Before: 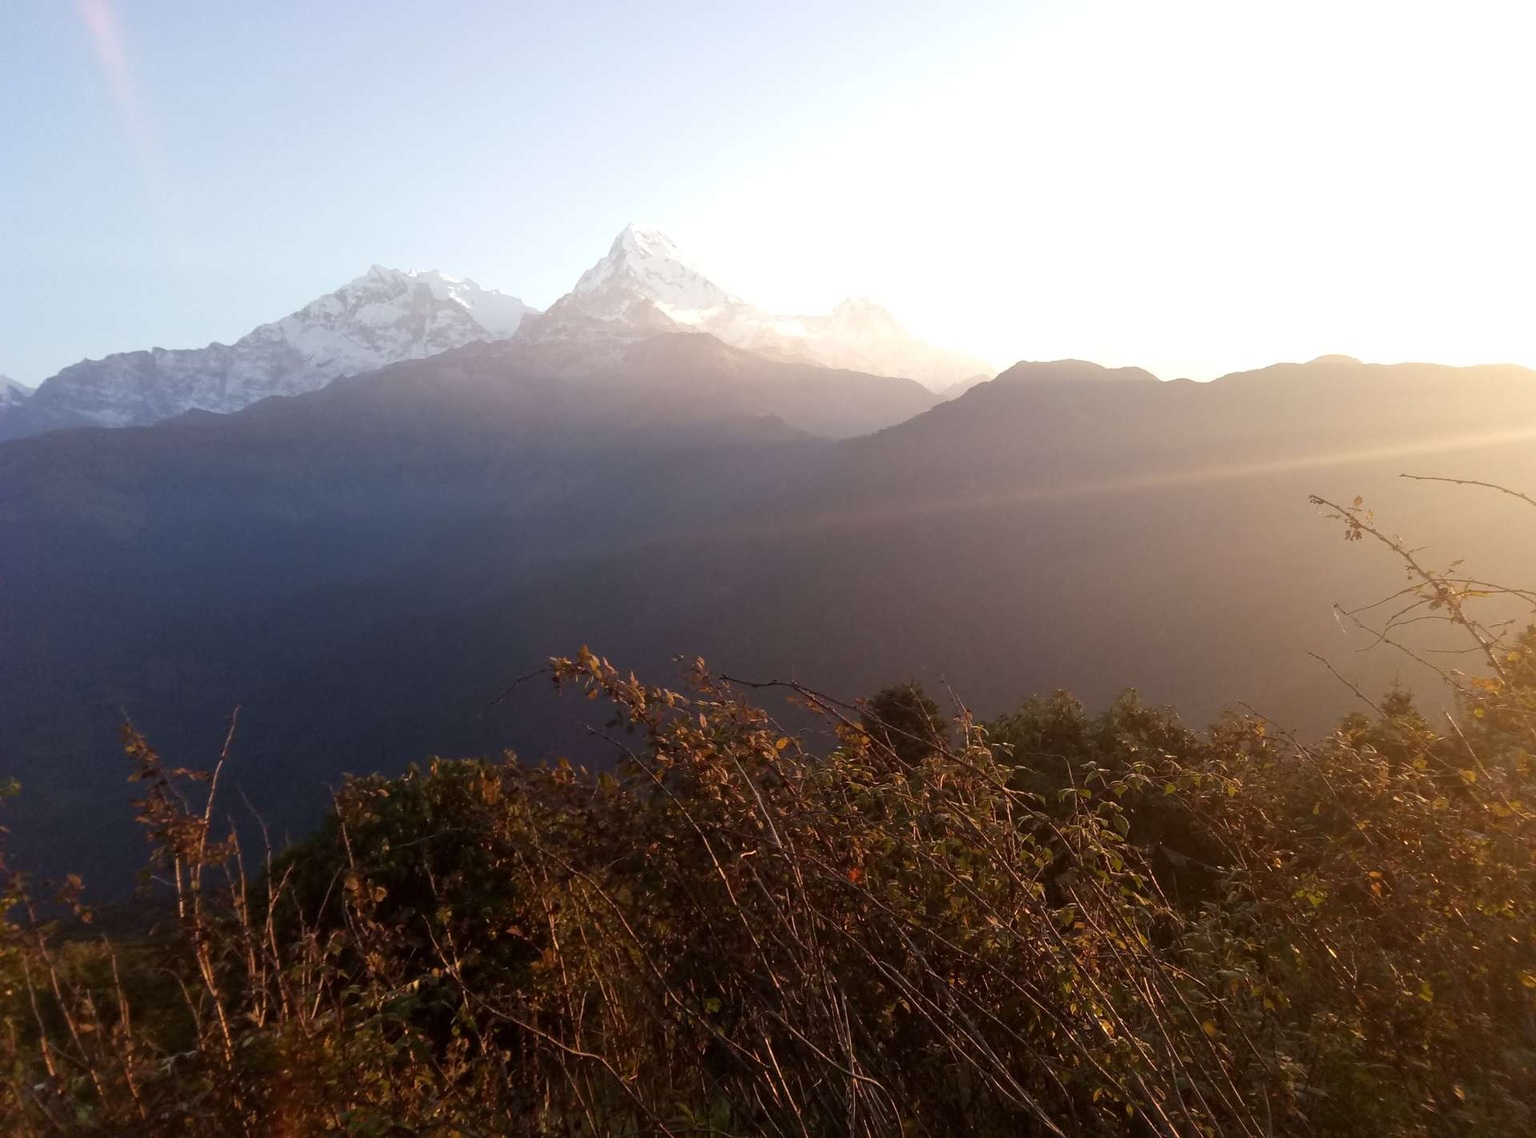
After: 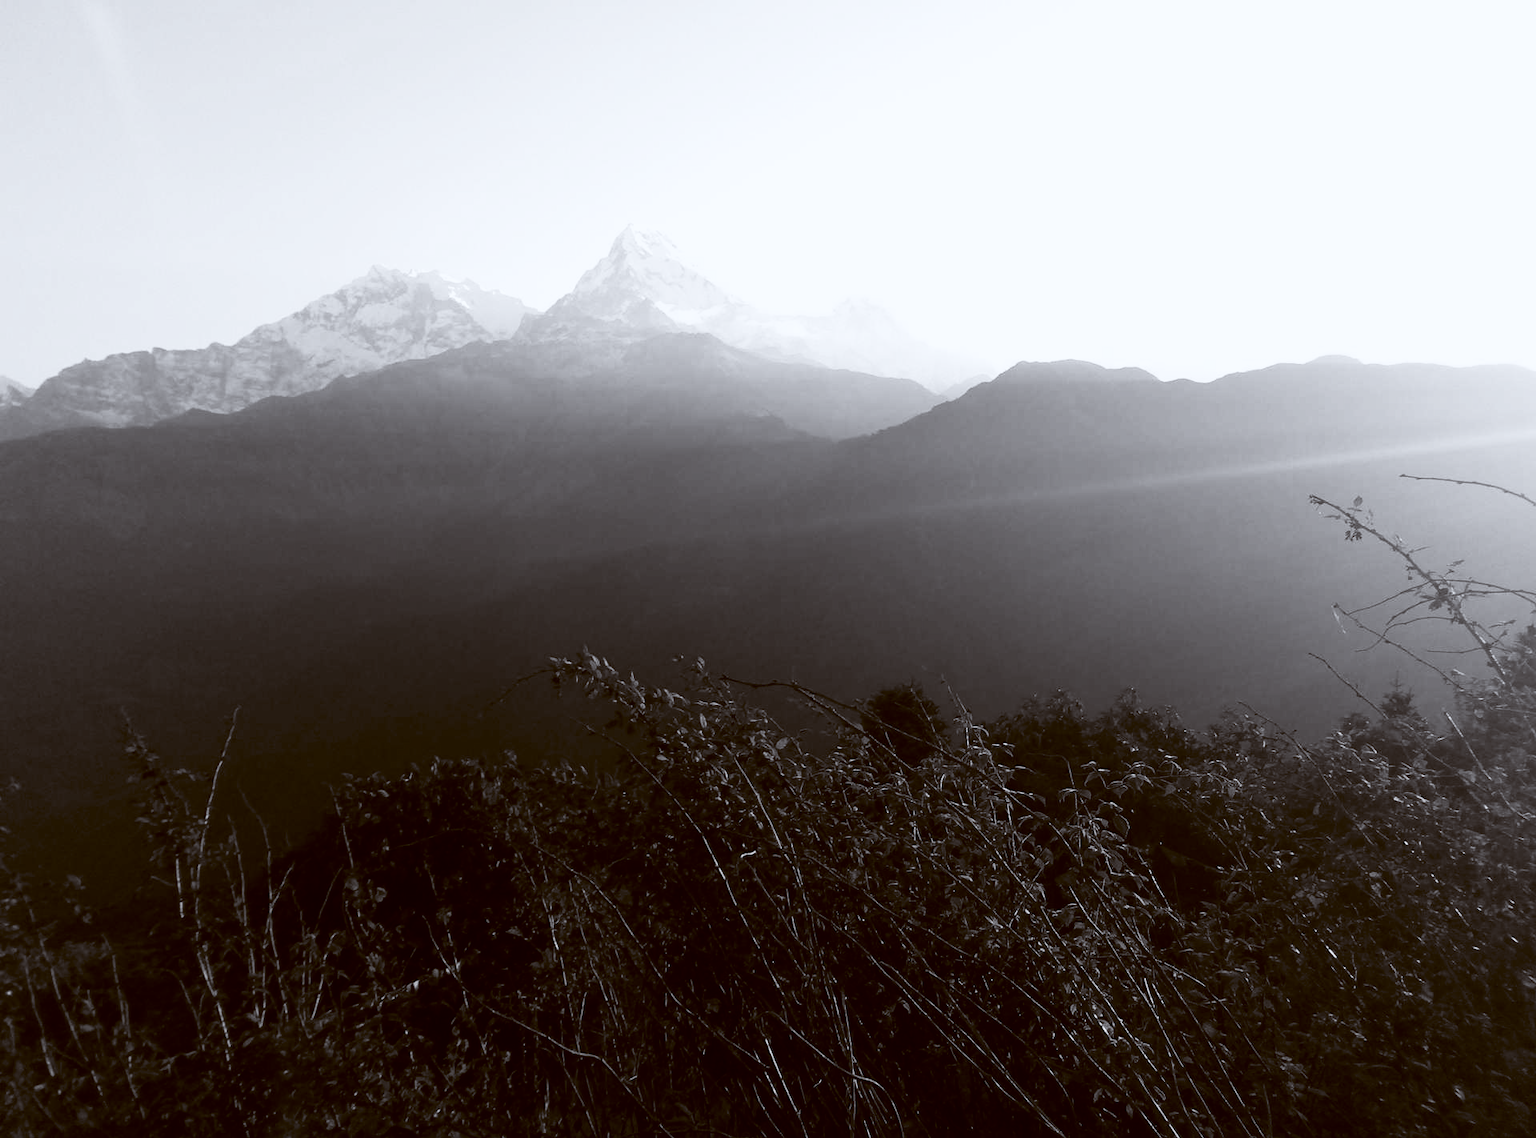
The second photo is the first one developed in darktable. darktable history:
tone curve: curves: ch0 [(0, 0) (0.137, 0.063) (0.255, 0.176) (0.502, 0.502) (0.749, 0.839) (1, 1)], color space Lab, linked channels, preserve colors none
haze removal: compatibility mode true, adaptive false
color calibration: output gray [0.22, 0.42, 0.37, 0], gray › normalize channels true, illuminant same as pipeline (D50), adaptation XYZ, x 0.346, y 0.359, gamut compression 0
color balance: lift [1, 1.015, 1.004, 0.985], gamma [1, 0.958, 0.971, 1.042], gain [1, 0.956, 0.977, 1.044]
exposure: exposure -0.021 EV, compensate highlight preservation false
